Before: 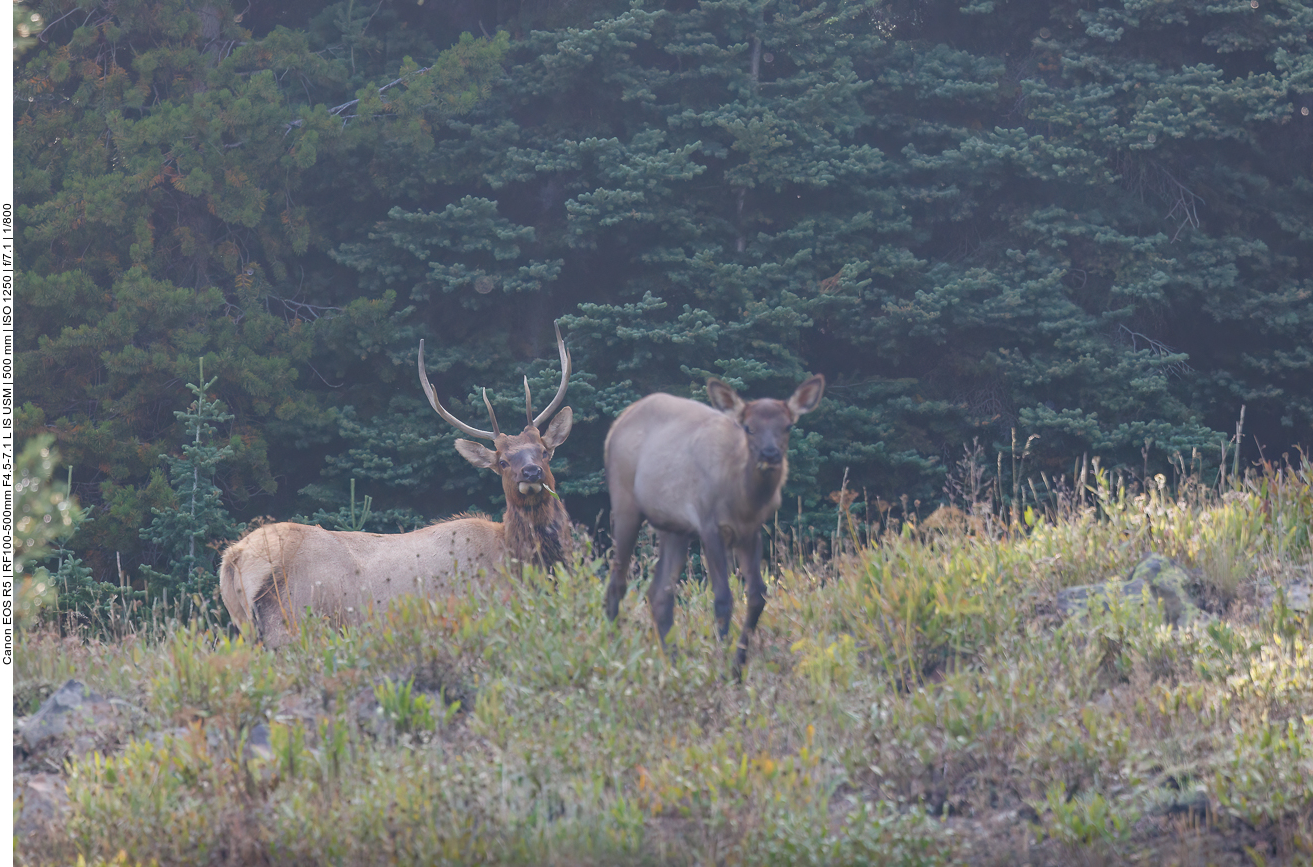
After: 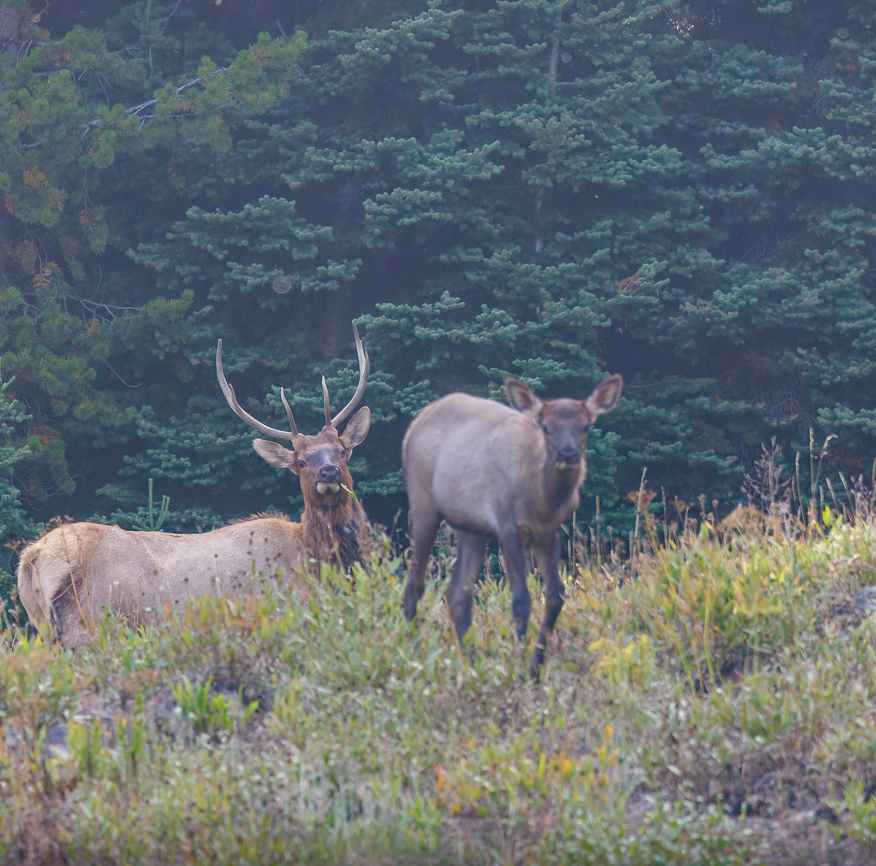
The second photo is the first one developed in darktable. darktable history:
crop and rotate: left 15.389%, right 17.849%
shadows and highlights: shadows 25.58, highlights -25.65
color balance rgb: perceptual saturation grading › global saturation 15.442%, perceptual saturation grading › highlights -19.613%, perceptual saturation grading › shadows 19.767%, global vibrance 25.227%
local contrast: on, module defaults
